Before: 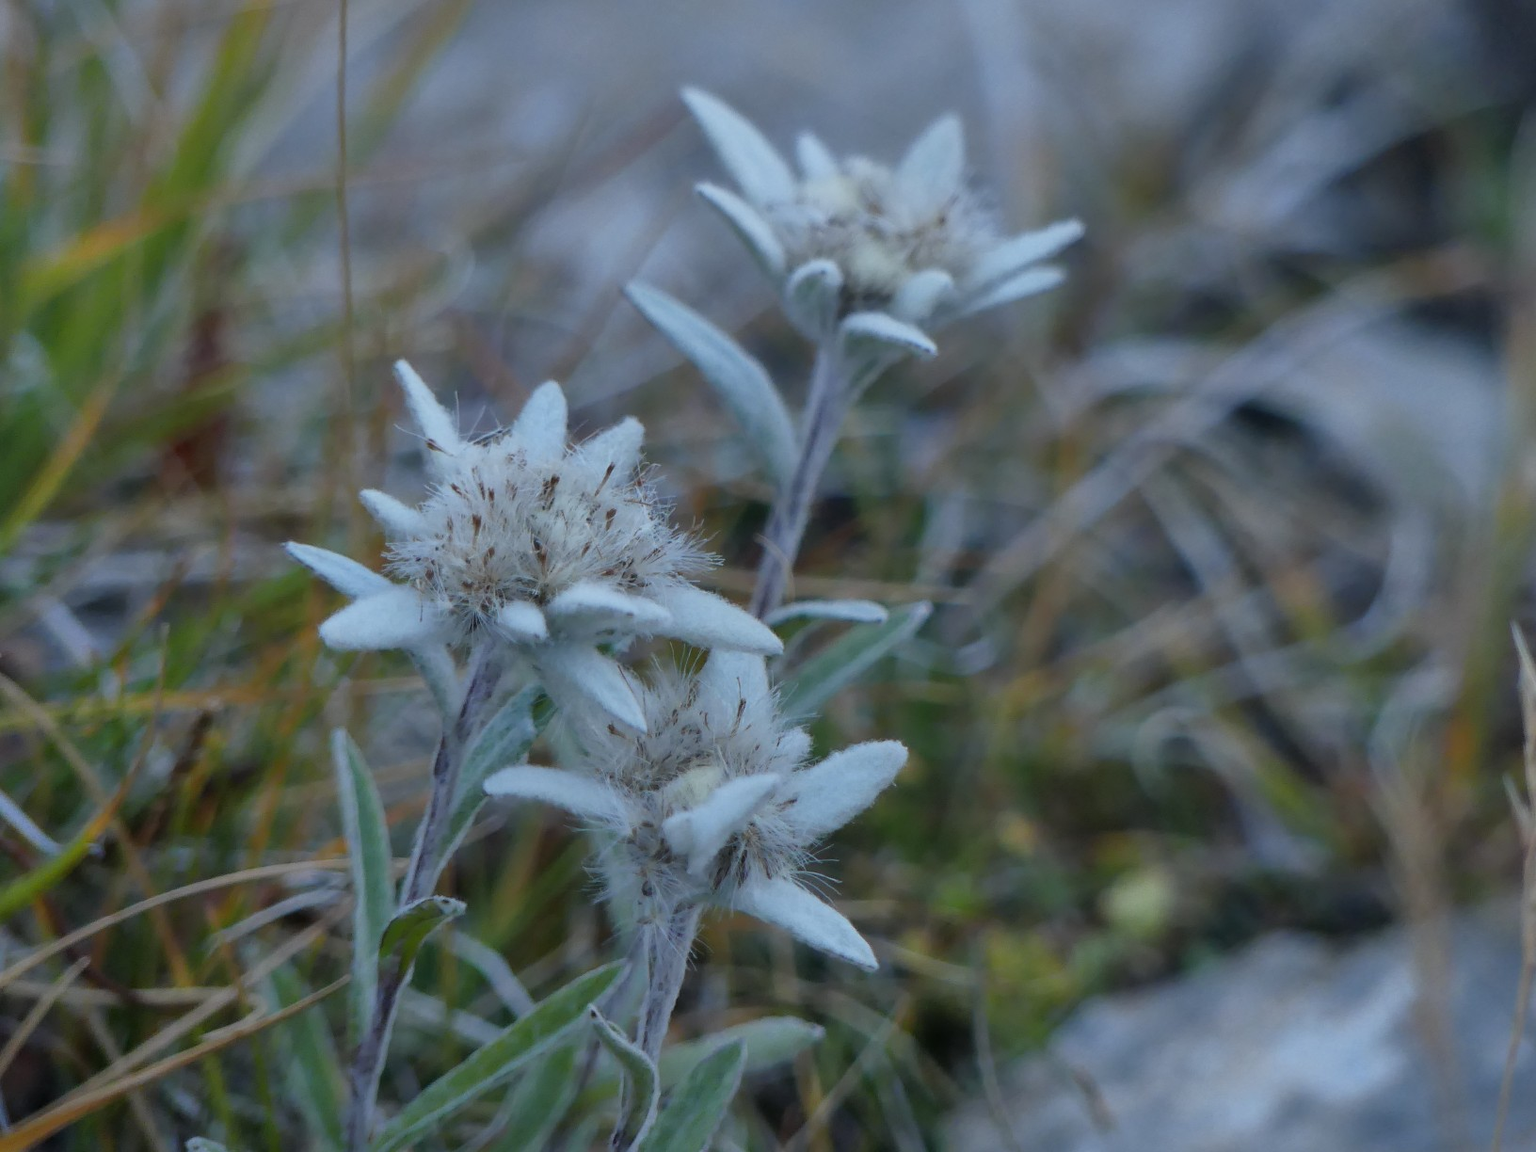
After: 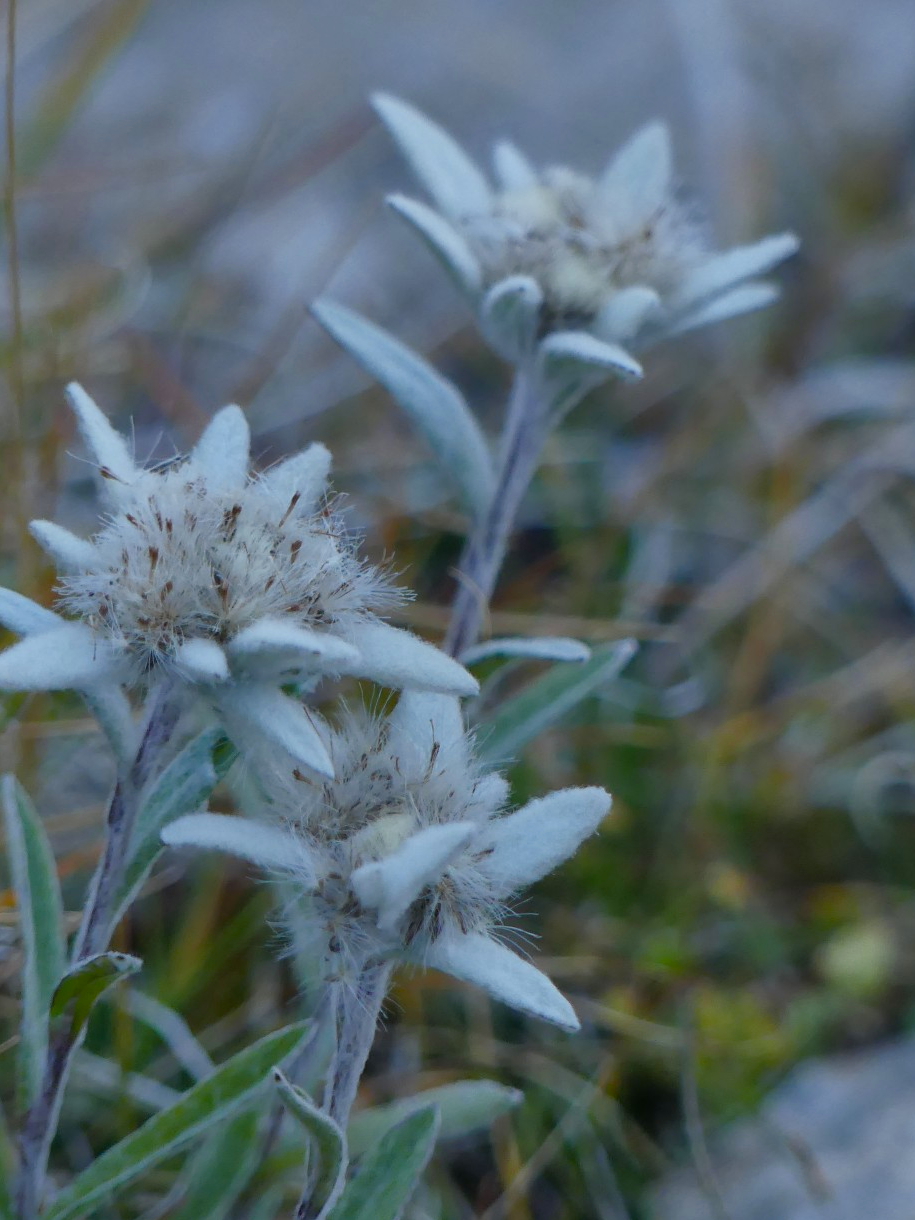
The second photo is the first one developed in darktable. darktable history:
color balance rgb: perceptual saturation grading › global saturation 20%, perceptual saturation grading › highlights -25%, perceptual saturation grading › shadows 25%
exposure: exposure -0.04 EV, compensate highlight preservation false
crop: left 21.674%, right 22.086%
